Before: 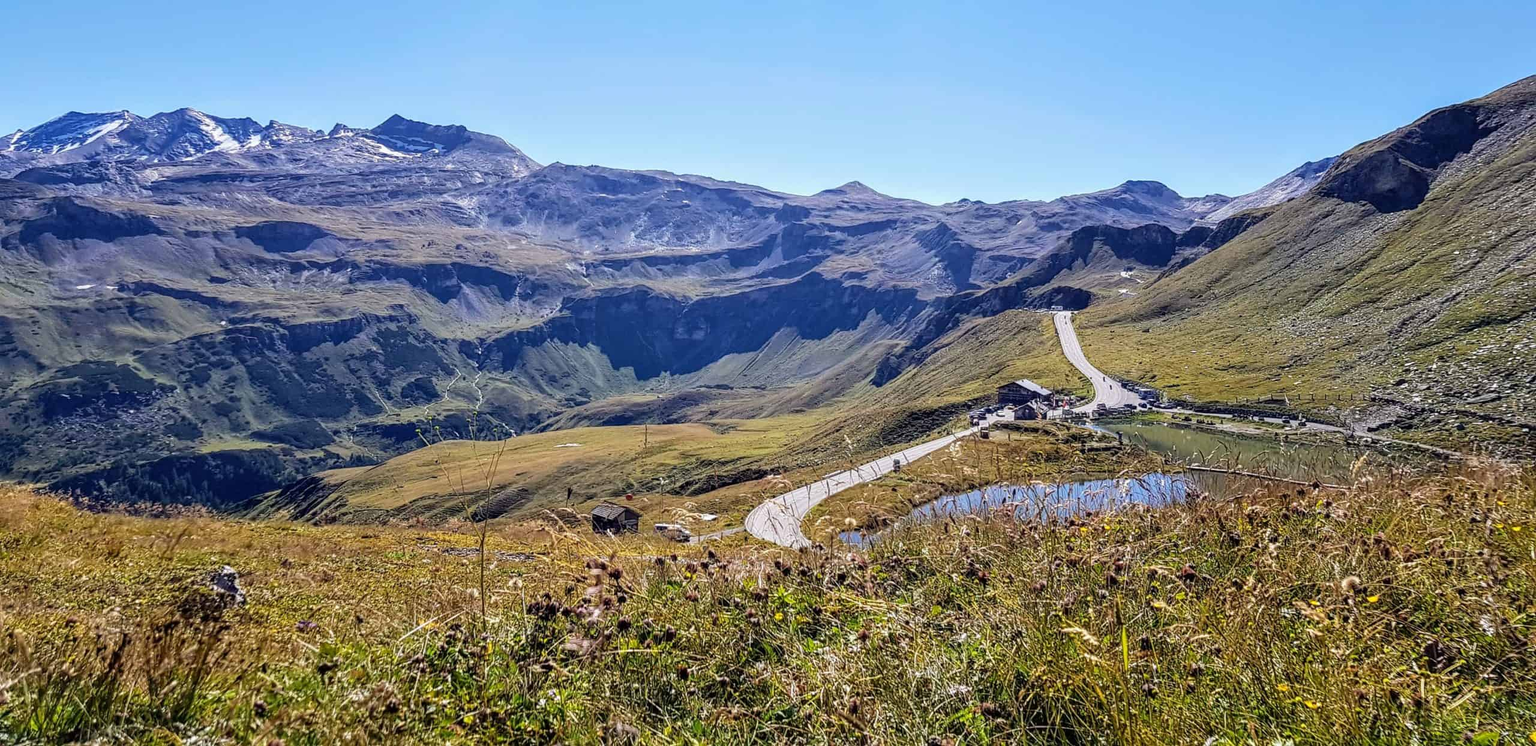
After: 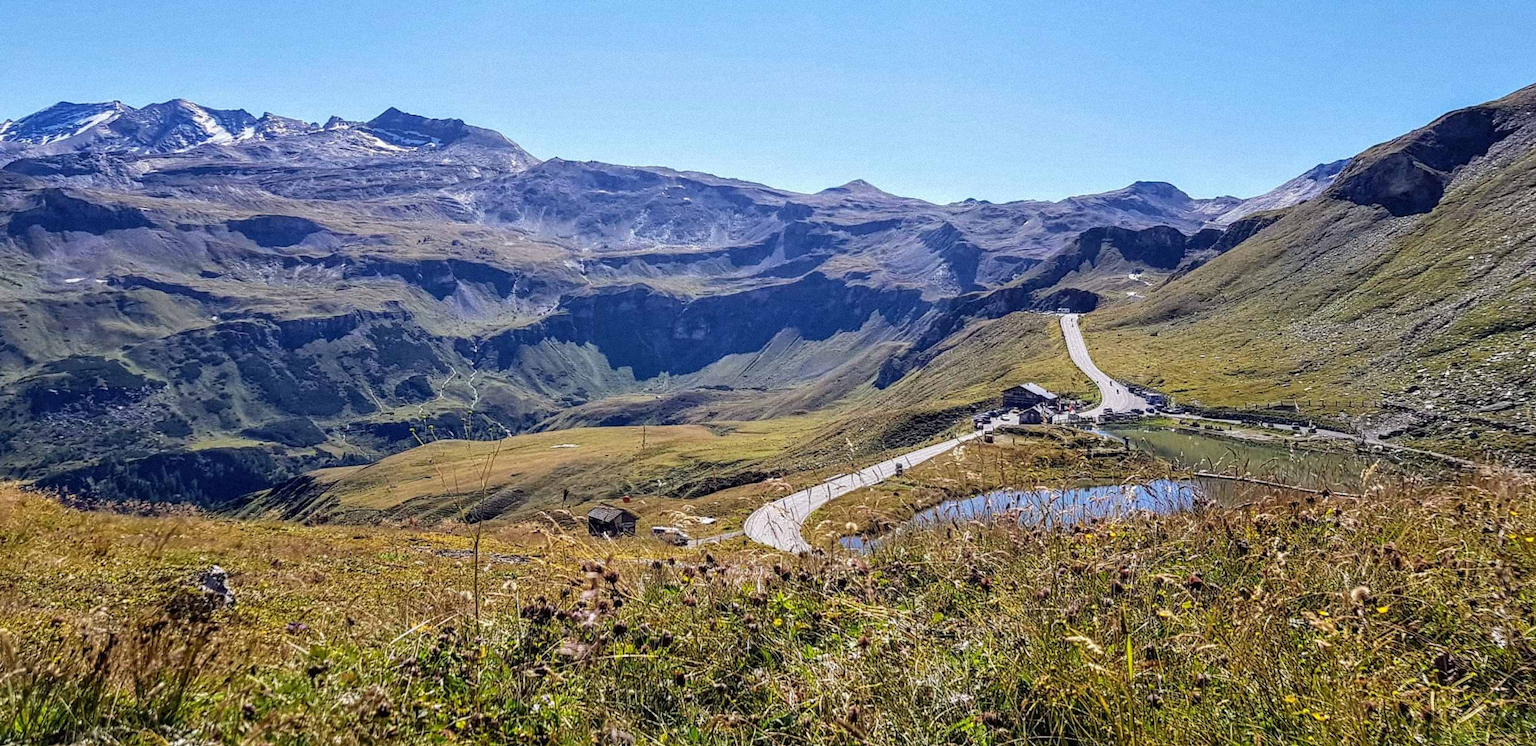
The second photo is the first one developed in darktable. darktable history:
crop and rotate: angle -0.5°
grain: mid-tones bias 0%
